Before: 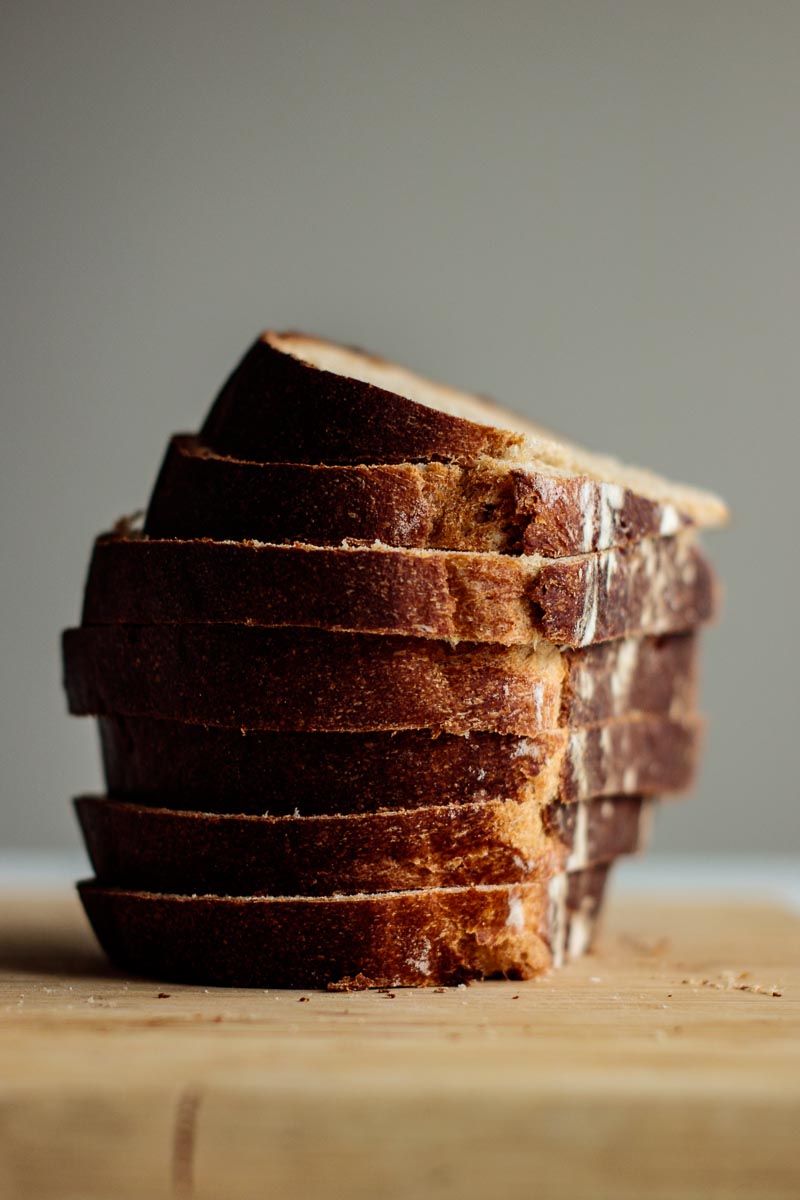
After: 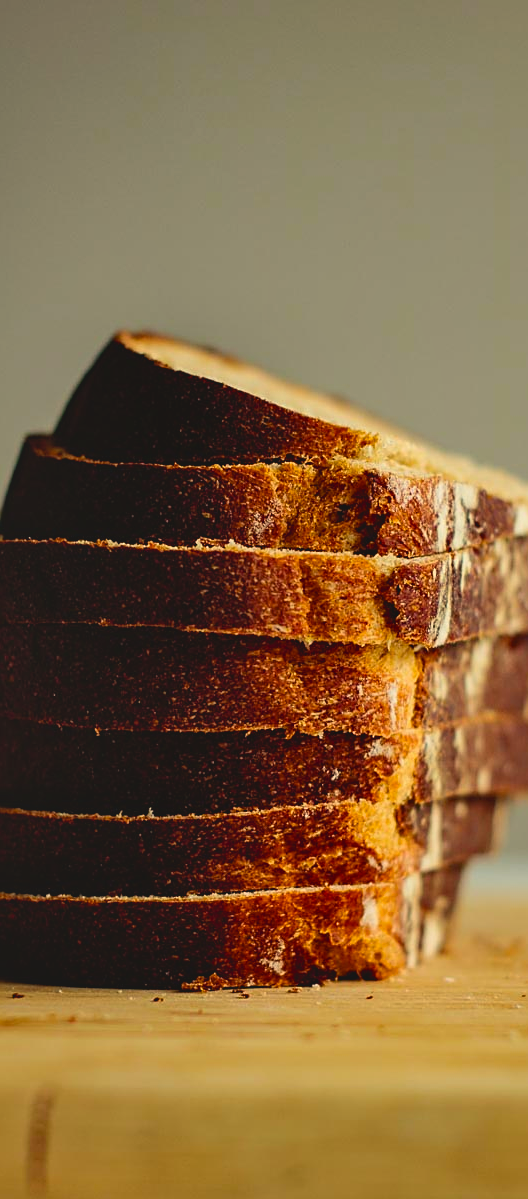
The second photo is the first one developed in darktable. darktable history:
contrast brightness saturation: contrast -0.19, saturation 0.19
color correction: highlights a* 1.39, highlights b* 17.83
color zones: curves: ch0 [(0, 0.5) (0.143, 0.5) (0.286, 0.5) (0.429, 0.495) (0.571, 0.437) (0.714, 0.44) (0.857, 0.496) (1, 0.5)]
local contrast: mode bilateral grid, contrast 20, coarseness 100, detail 150%, midtone range 0.2
color balance rgb: perceptual saturation grading › global saturation 10%, global vibrance 10%
crop and rotate: left 18.442%, right 15.508%
sharpen: on, module defaults
